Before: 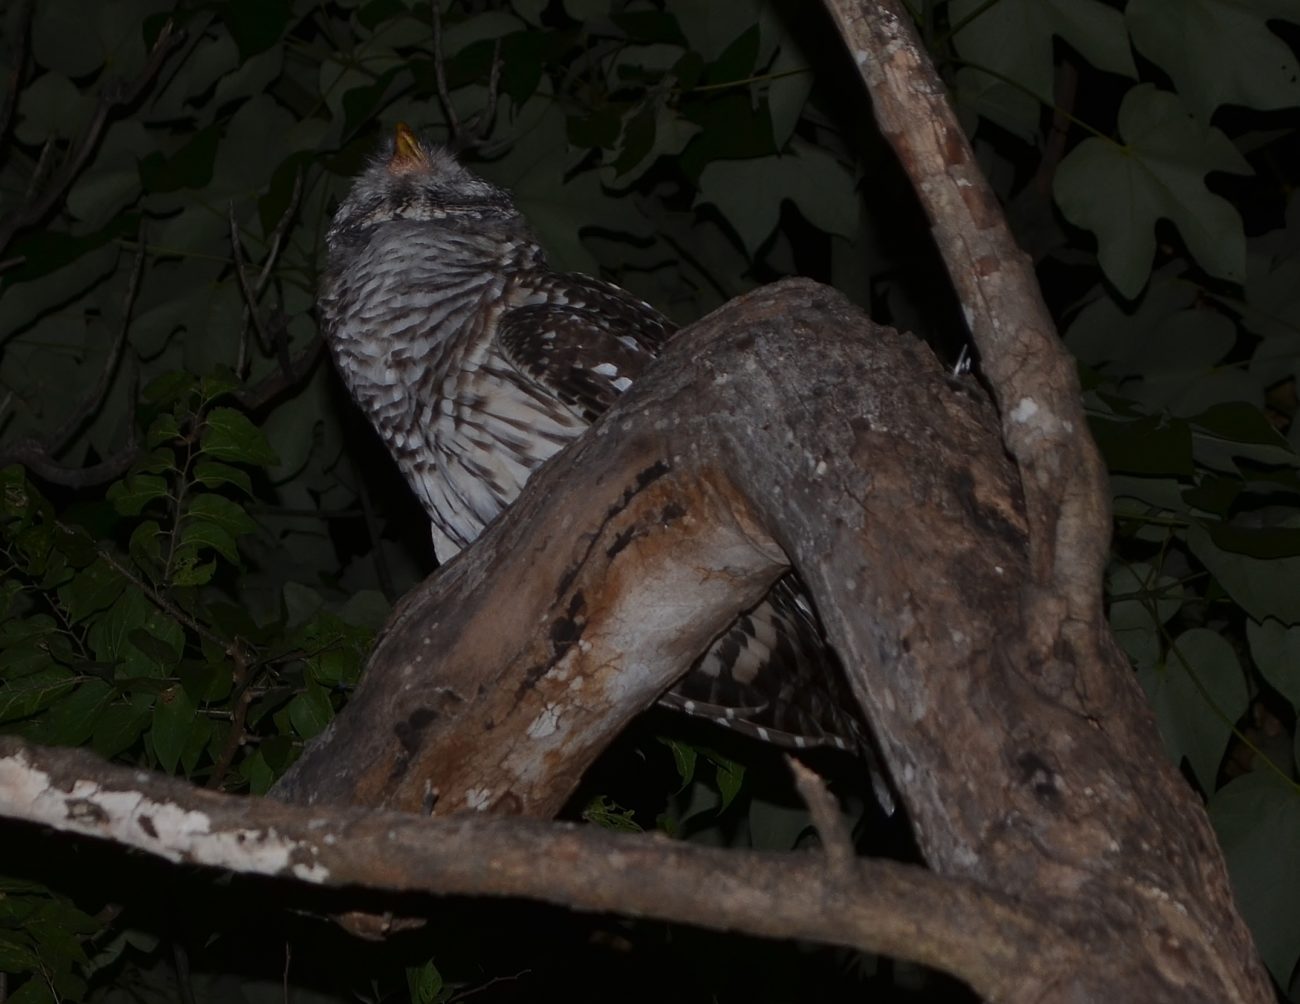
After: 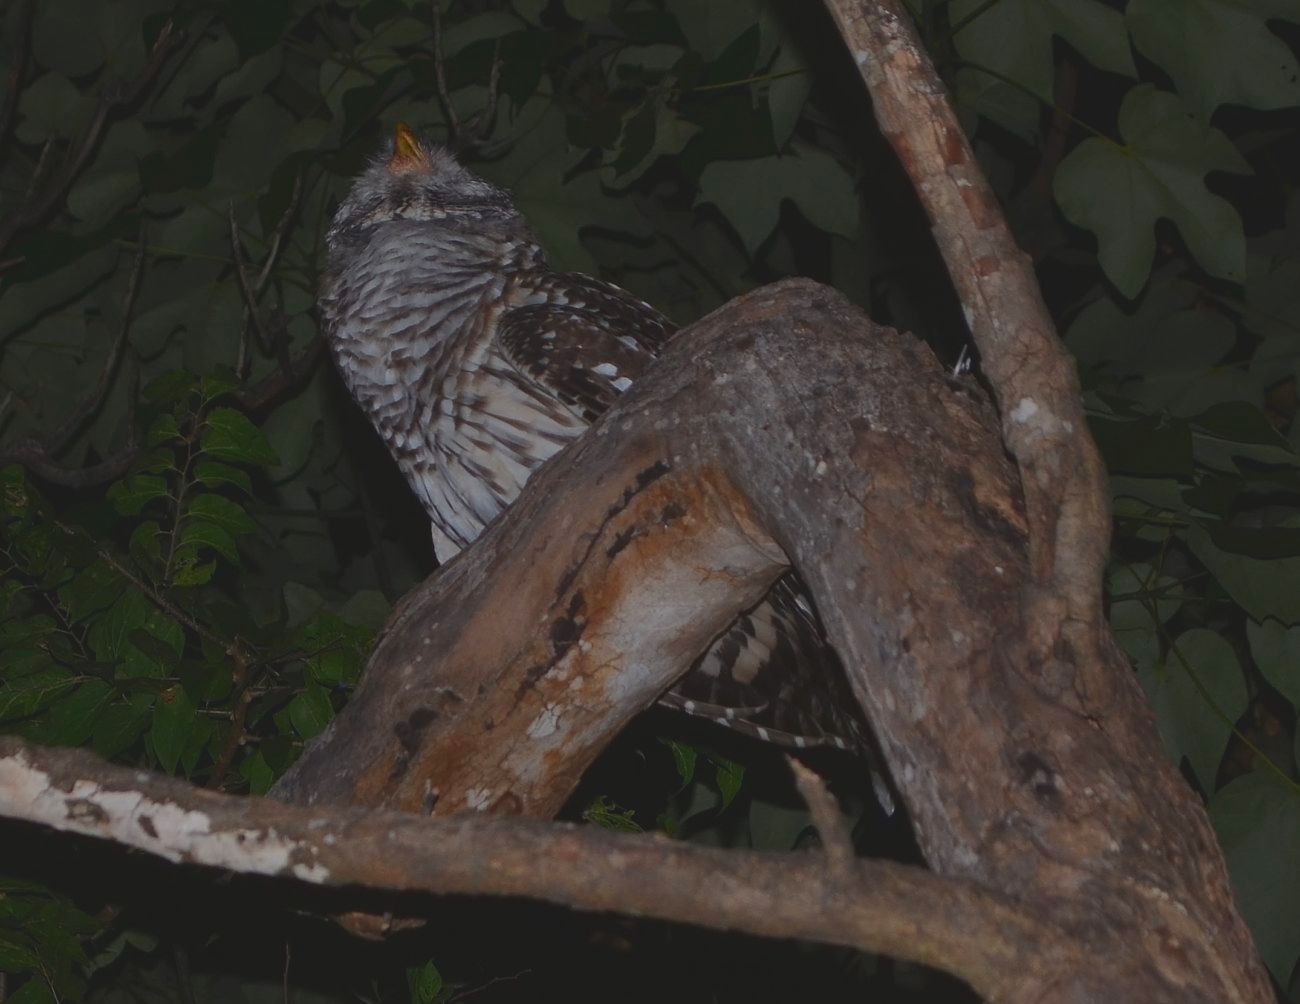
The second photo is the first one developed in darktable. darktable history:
contrast brightness saturation: contrast -0.201, saturation 0.188
